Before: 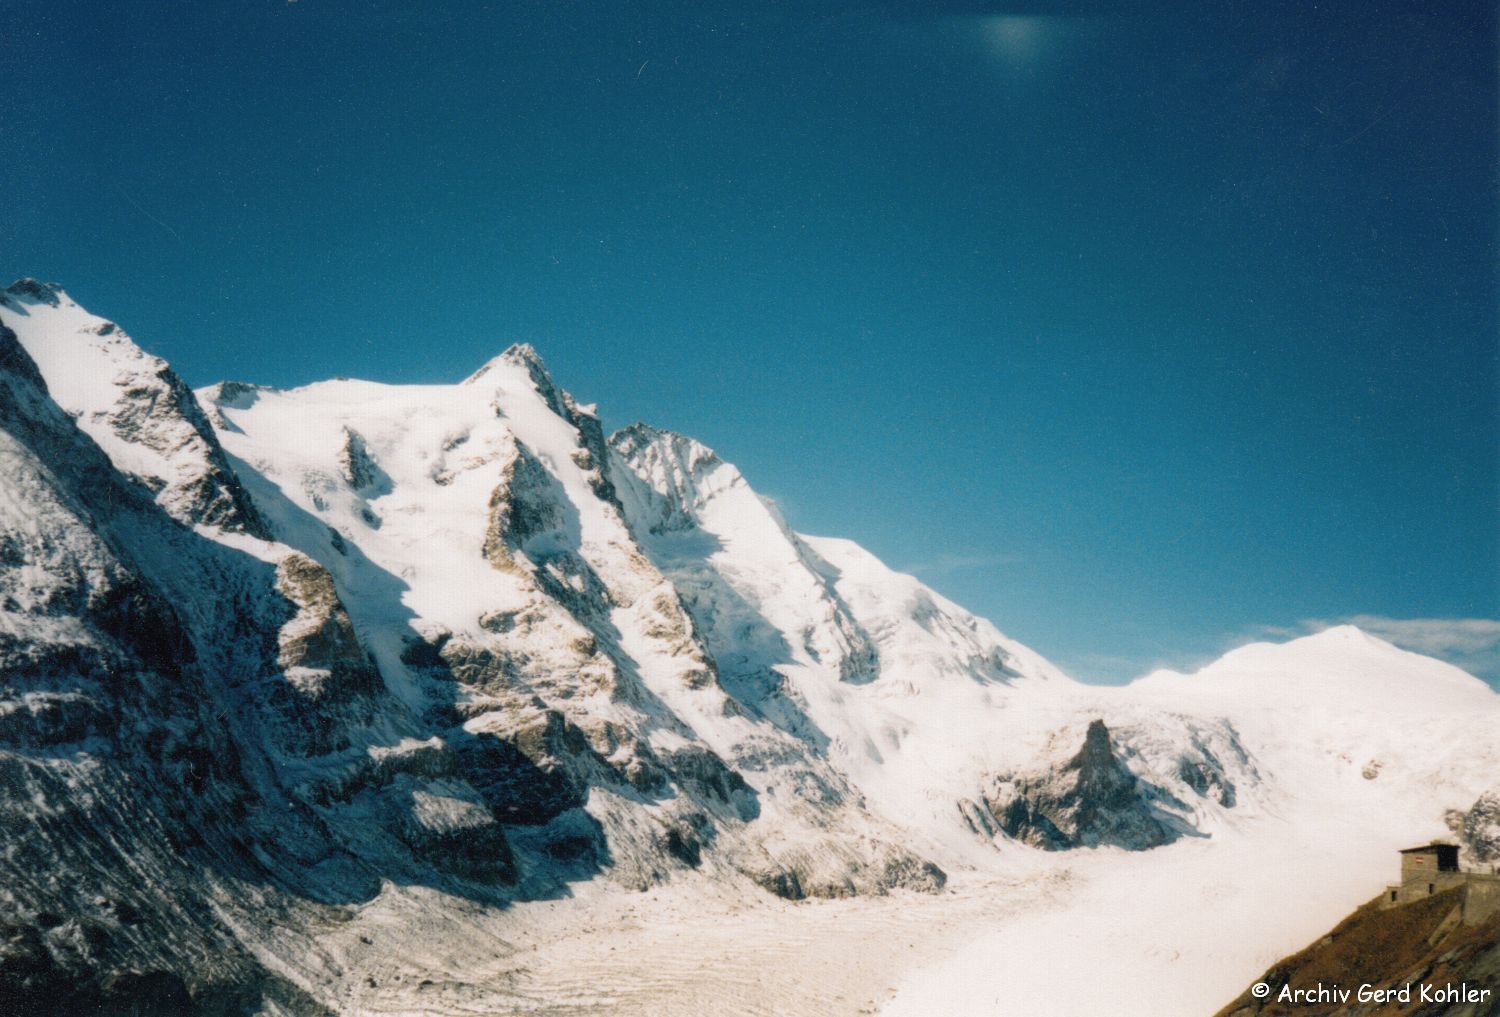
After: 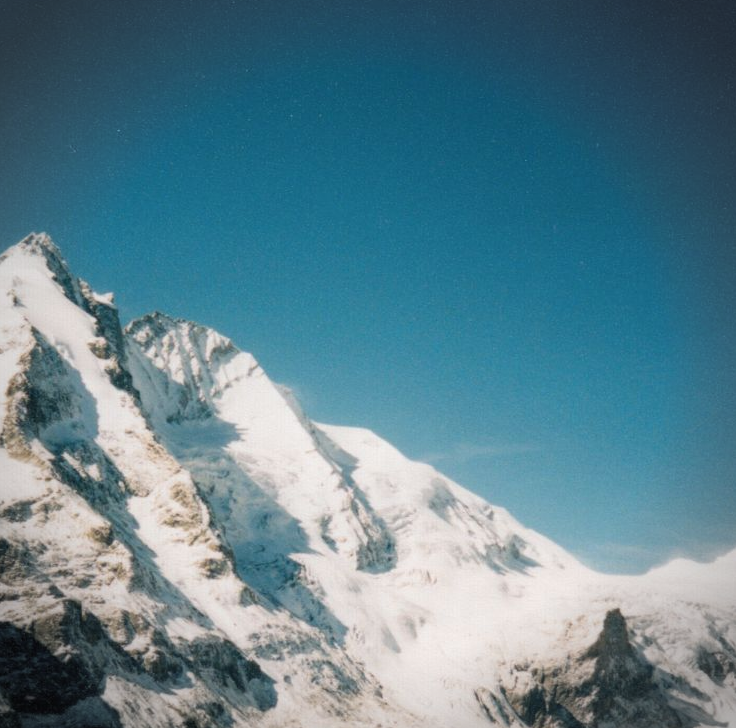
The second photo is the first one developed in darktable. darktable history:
vignetting: on, module defaults
crop: left 32.209%, top 10.927%, right 18.666%, bottom 17.466%
